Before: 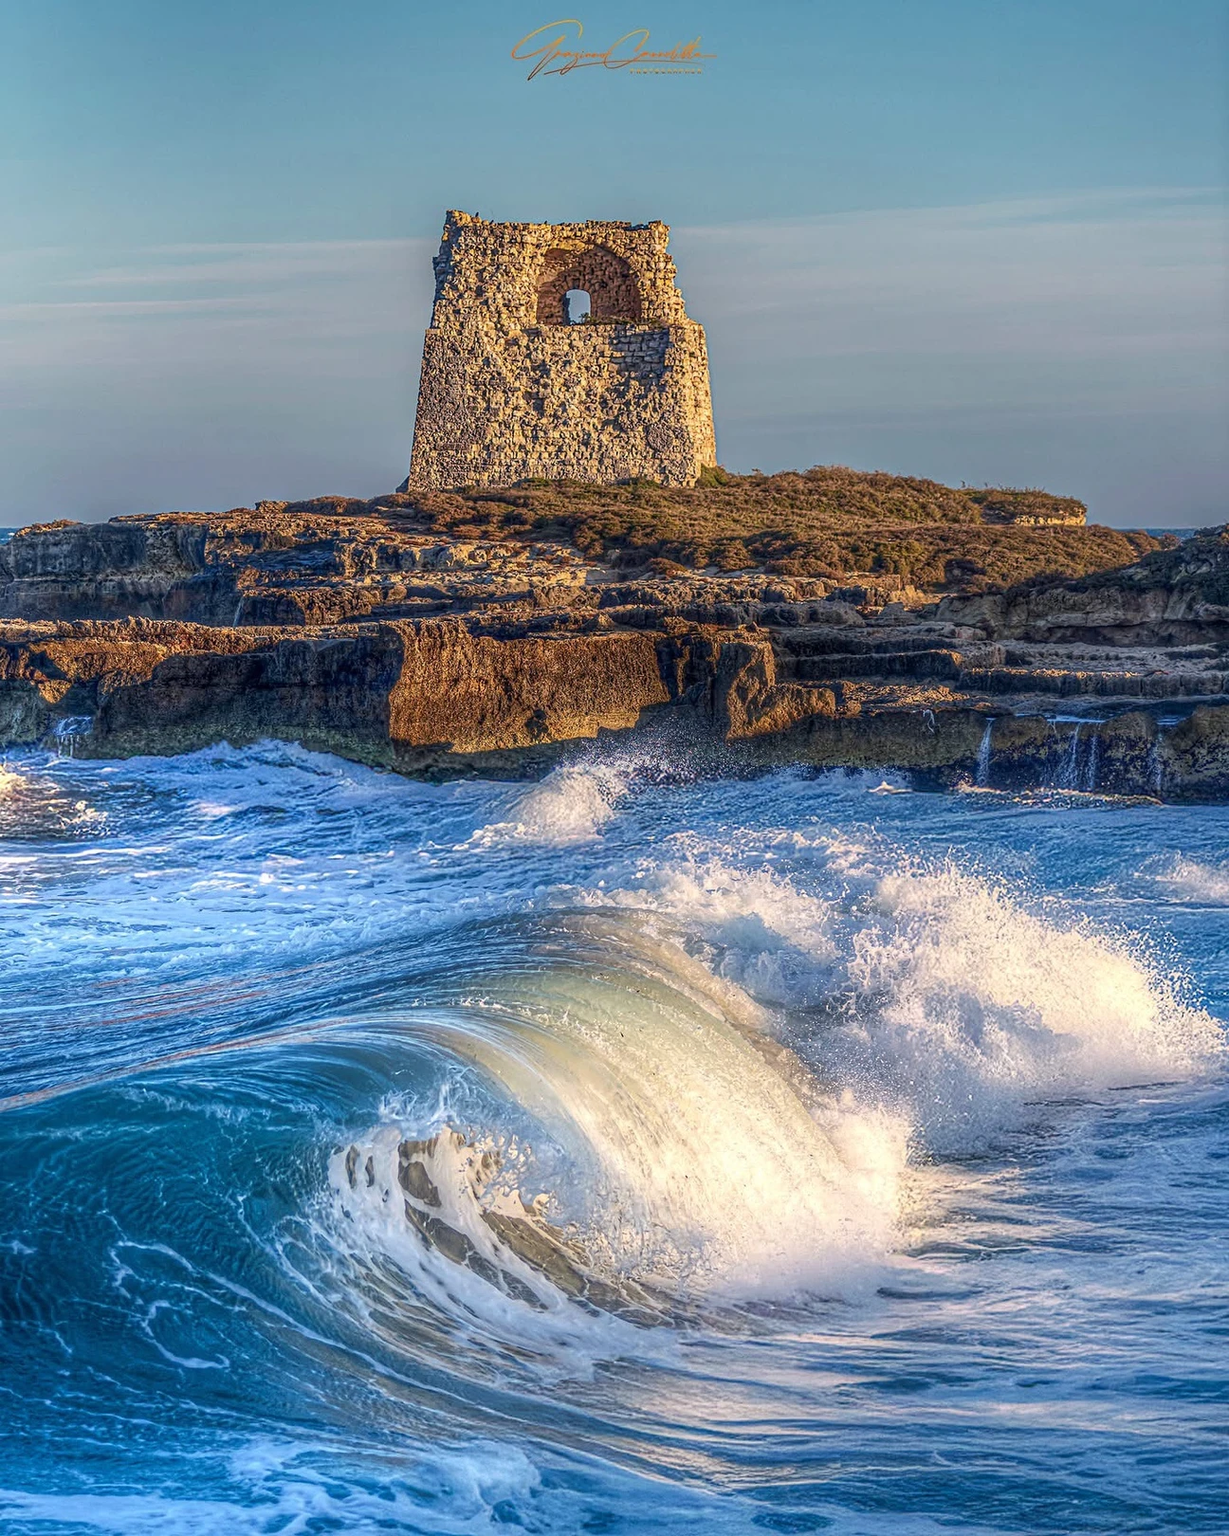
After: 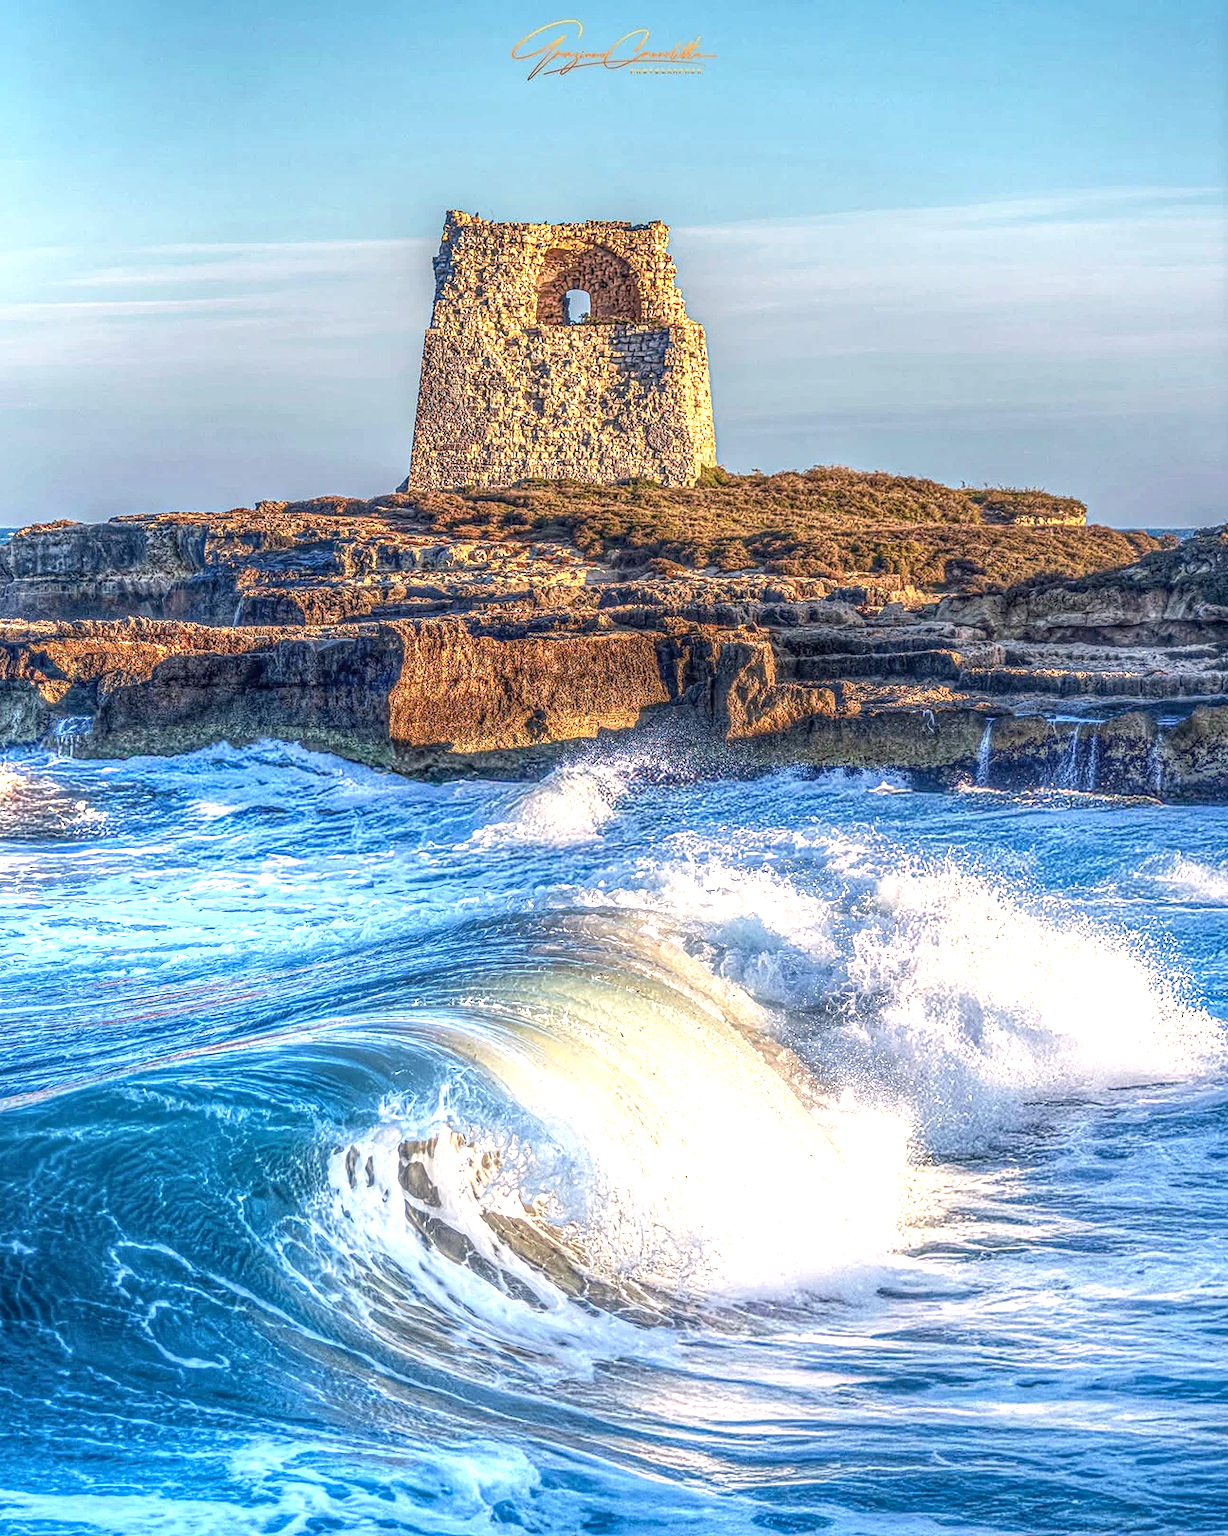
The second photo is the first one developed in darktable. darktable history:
exposure: black level correction 0, exposure 0.95 EV, compensate exposure bias true, compensate highlight preservation false
local contrast: highlights 0%, shadows 0%, detail 133%
